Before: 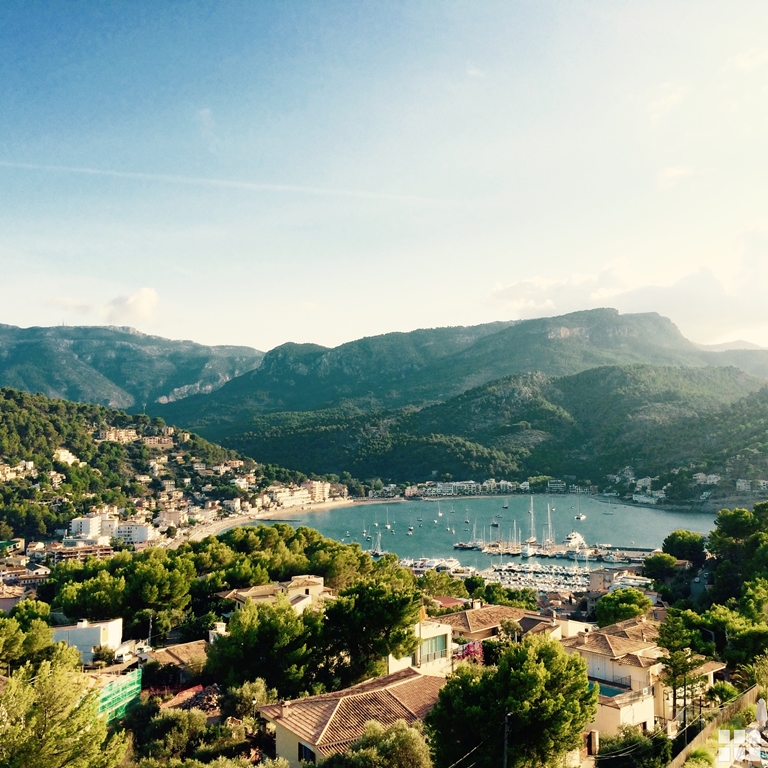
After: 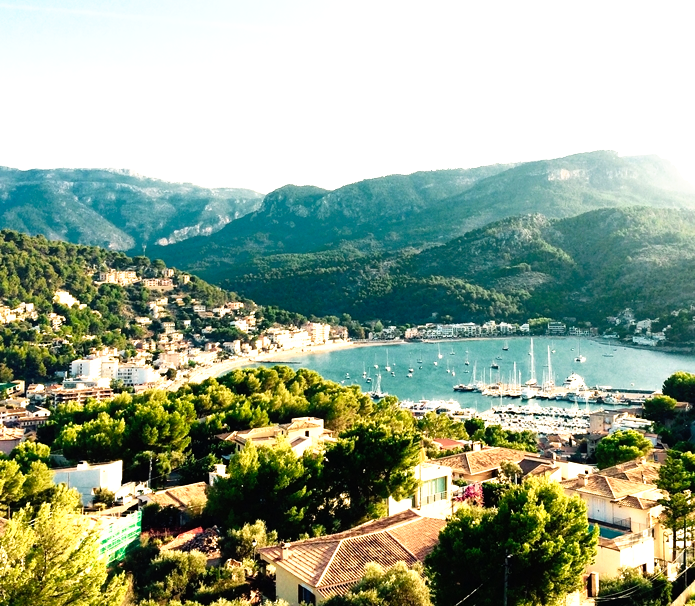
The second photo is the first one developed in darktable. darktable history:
exposure: exposure 0.655 EV, compensate highlight preservation false
tone curve: curves: ch0 [(0, 0) (0.003, 0.001) (0.011, 0.005) (0.025, 0.011) (0.044, 0.02) (0.069, 0.031) (0.1, 0.045) (0.136, 0.077) (0.177, 0.124) (0.224, 0.181) (0.277, 0.245) (0.335, 0.316) (0.399, 0.393) (0.468, 0.477) (0.543, 0.568) (0.623, 0.666) (0.709, 0.771) (0.801, 0.871) (0.898, 0.965) (1, 1)], preserve colors none
crop: top 20.702%, right 9.443%, bottom 0.322%
